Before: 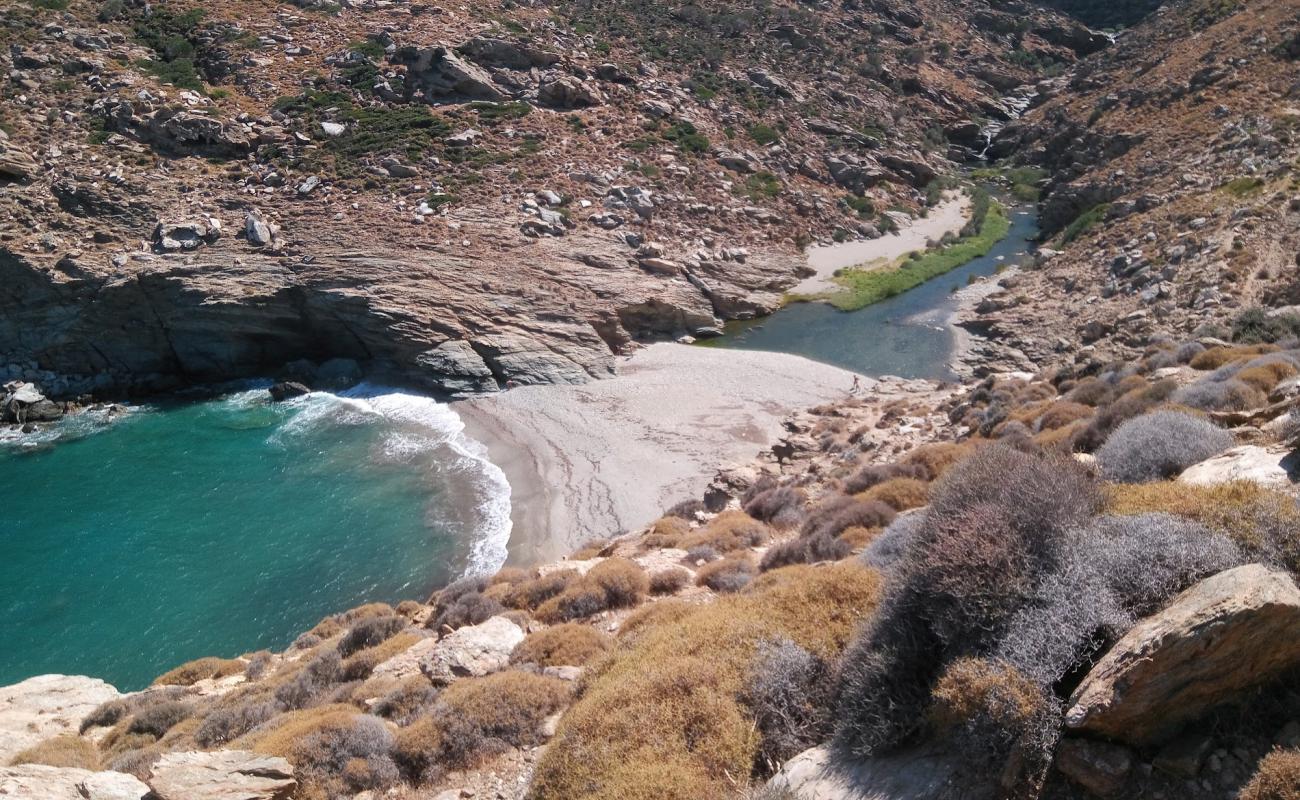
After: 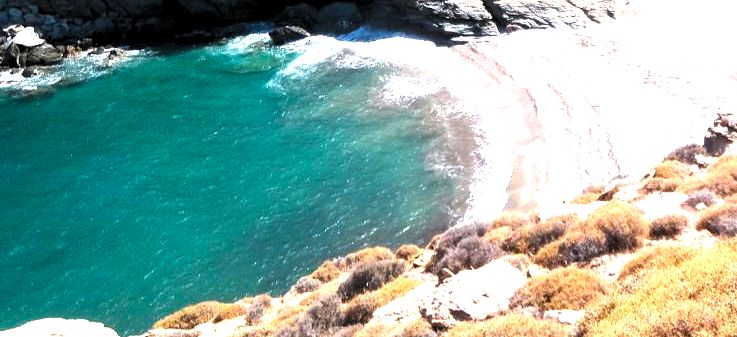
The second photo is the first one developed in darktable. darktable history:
levels: levels [0.116, 0.574, 1]
exposure: exposure 0.753 EV, compensate exposure bias true, compensate highlight preservation false
color balance rgb: perceptual saturation grading › global saturation 19.94%, perceptual brilliance grading › global brilliance 18.776%, global vibrance 20%
crop: top 44.517%, right 43.297%, bottom 13.269%
